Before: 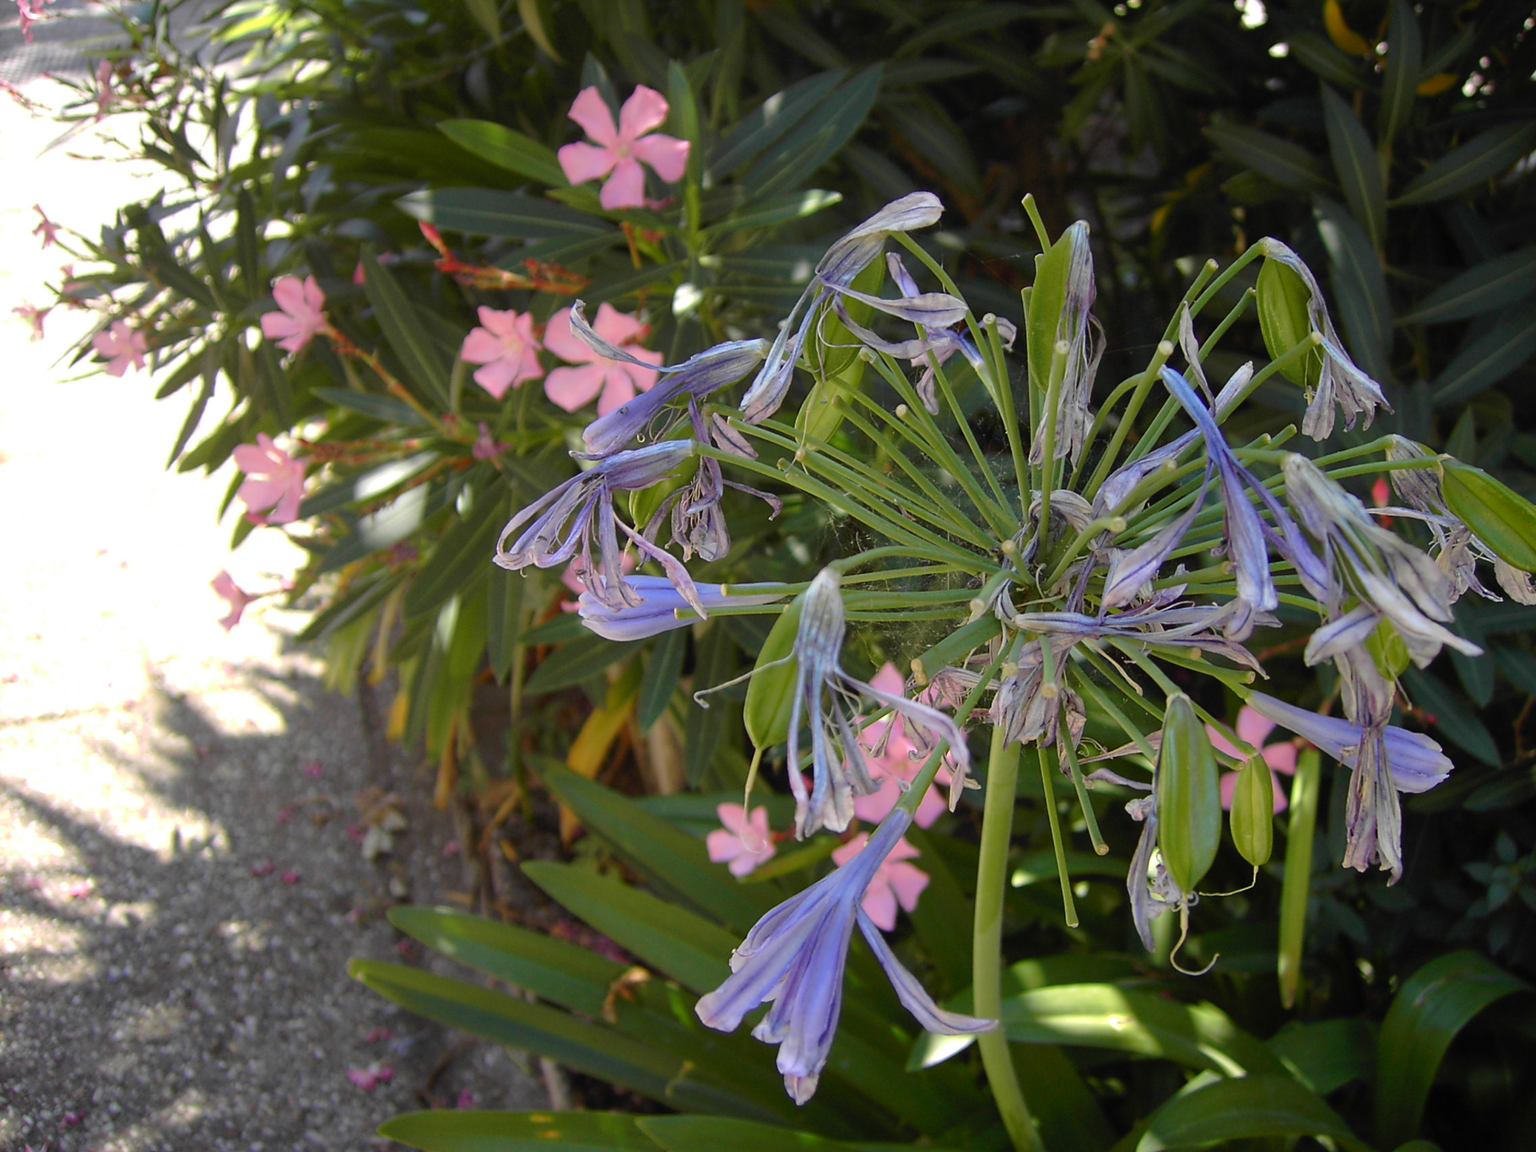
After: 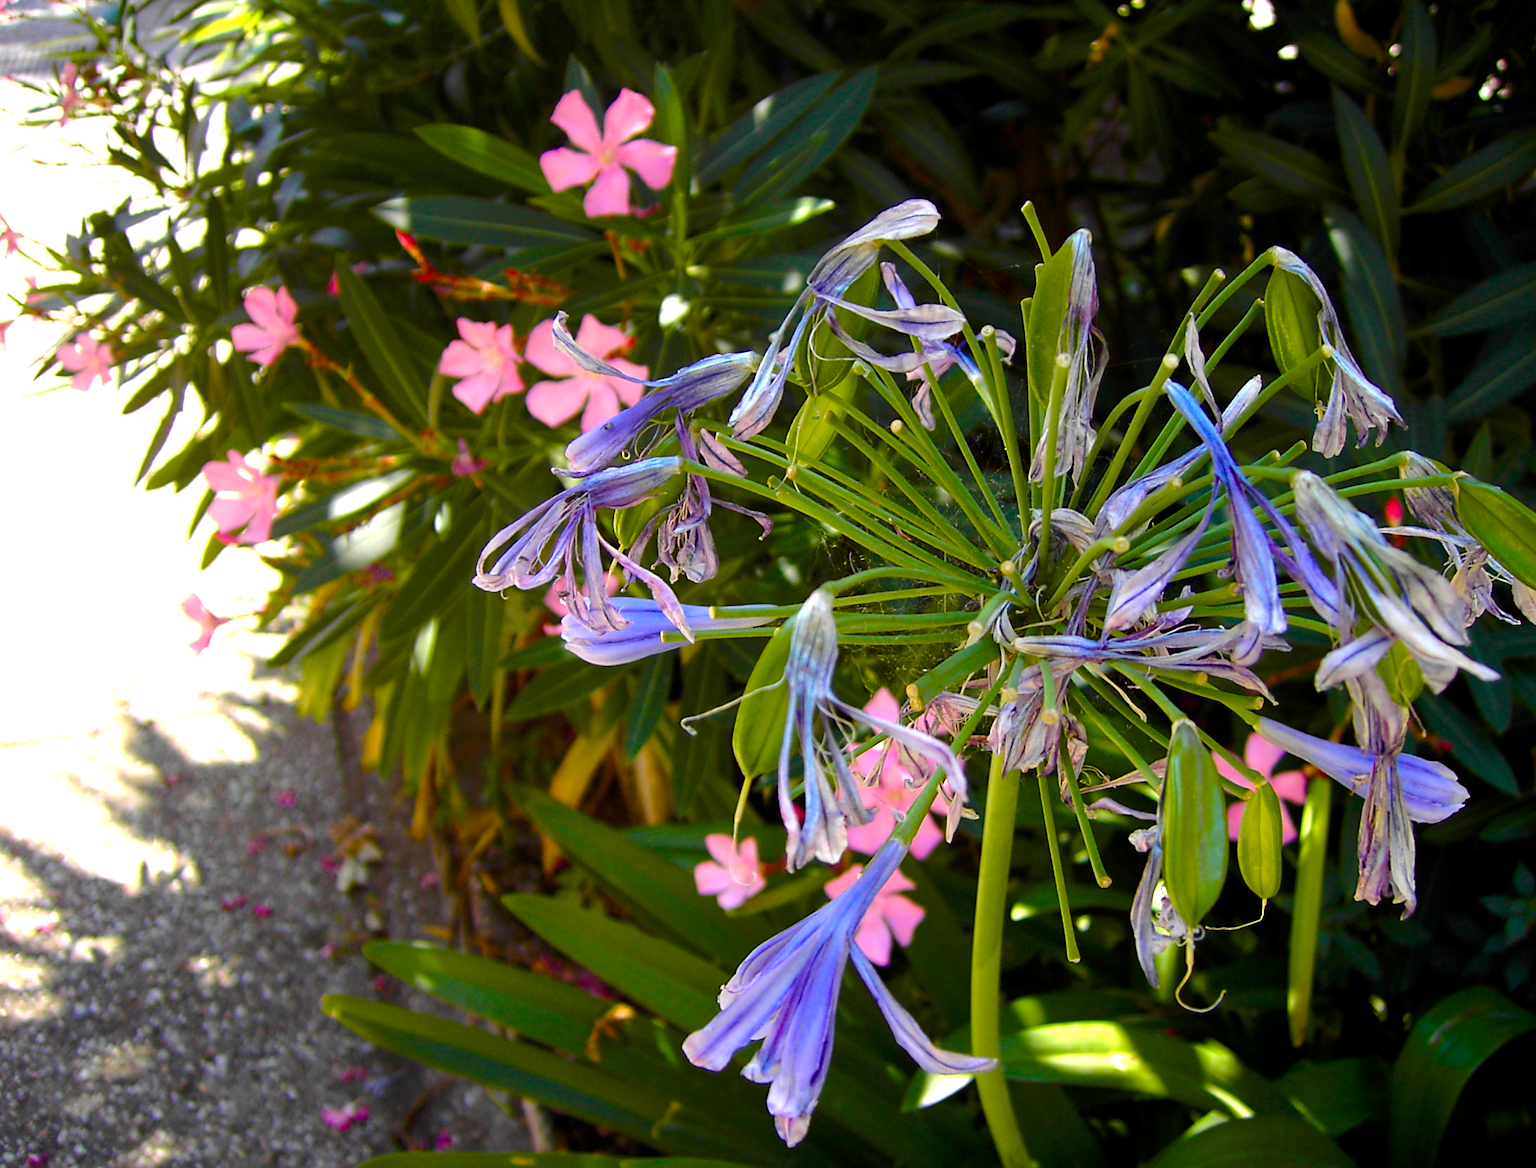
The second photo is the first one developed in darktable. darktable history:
crop and rotate: left 2.536%, right 1.107%, bottom 2.246%
color balance rgb: global offset › luminance -0.37%, perceptual saturation grading › highlights -17.77%, perceptual saturation grading › mid-tones 33.1%, perceptual saturation grading › shadows 50.52%, perceptual brilliance grading › highlights 20%, perceptual brilliance grading › mid-tones 20%, perceptual brilliance grading › shadows -20%, global vibrance 50%
